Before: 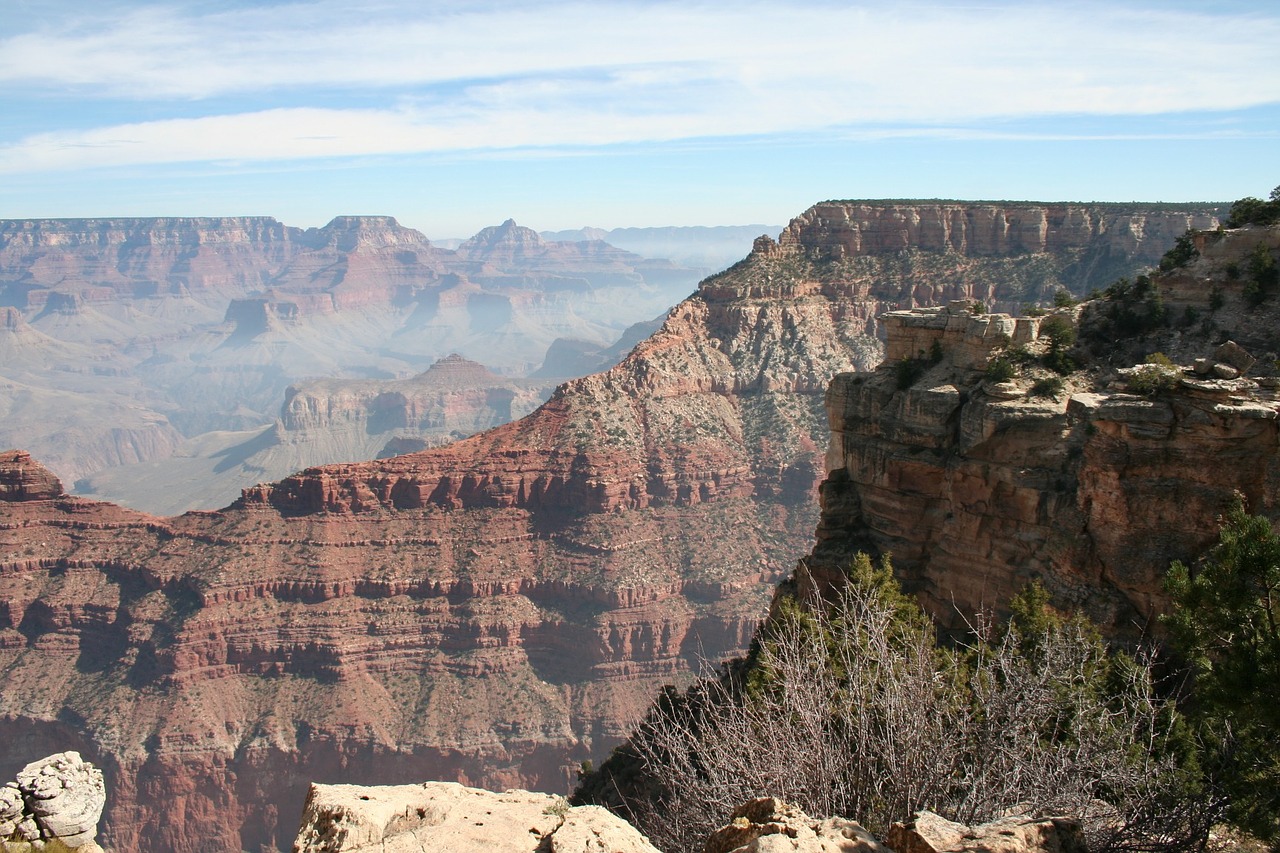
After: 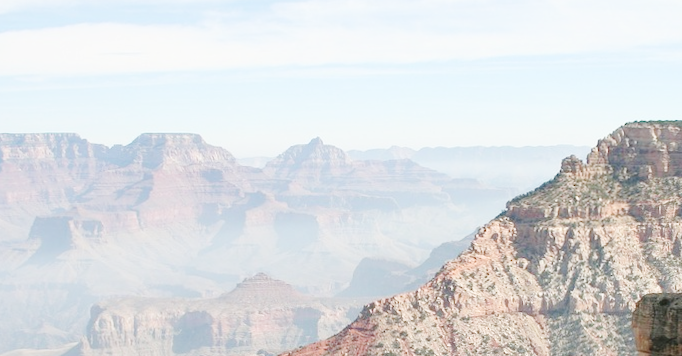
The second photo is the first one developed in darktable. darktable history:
tone curve: curves: ch0 [(0, 0) (0.003, 0.023) (0.011, 0.025) (0.025, 0.029) (0.044, 0.047) (0.069, 0.079) (0.1, 0.113) (0.136, 0.152) (0.177, 0.199) (0.224, 0.26) (0.277, 0.333) (0.335, 0.404) (0.399, 0.48) (0.468, 0.559) (0.543, 0.635) (0.623, 0.713) (0.709, 0.797) (0.801, 0.879) (0.898, 0.953) (1, 1)], preserve colors none
white balance: red 1, blue 1
crop: left 15.306%, top 9.065%, right 30.789%, bottom 48.638%
base curve: curves: ch0 [(0, 0) (0.158, 0.273) (0.879, 0.895) (1, 1)], preserve colors none
rotate and perspective: rotation 0.174°, lens shift (vertical) 0.013, lens shift (horizontal) 0.019, shear 0.001, automatic cropping original format, crop left 0.007, crop right 0.991, crop top 0.016, crop bottom 0.997
